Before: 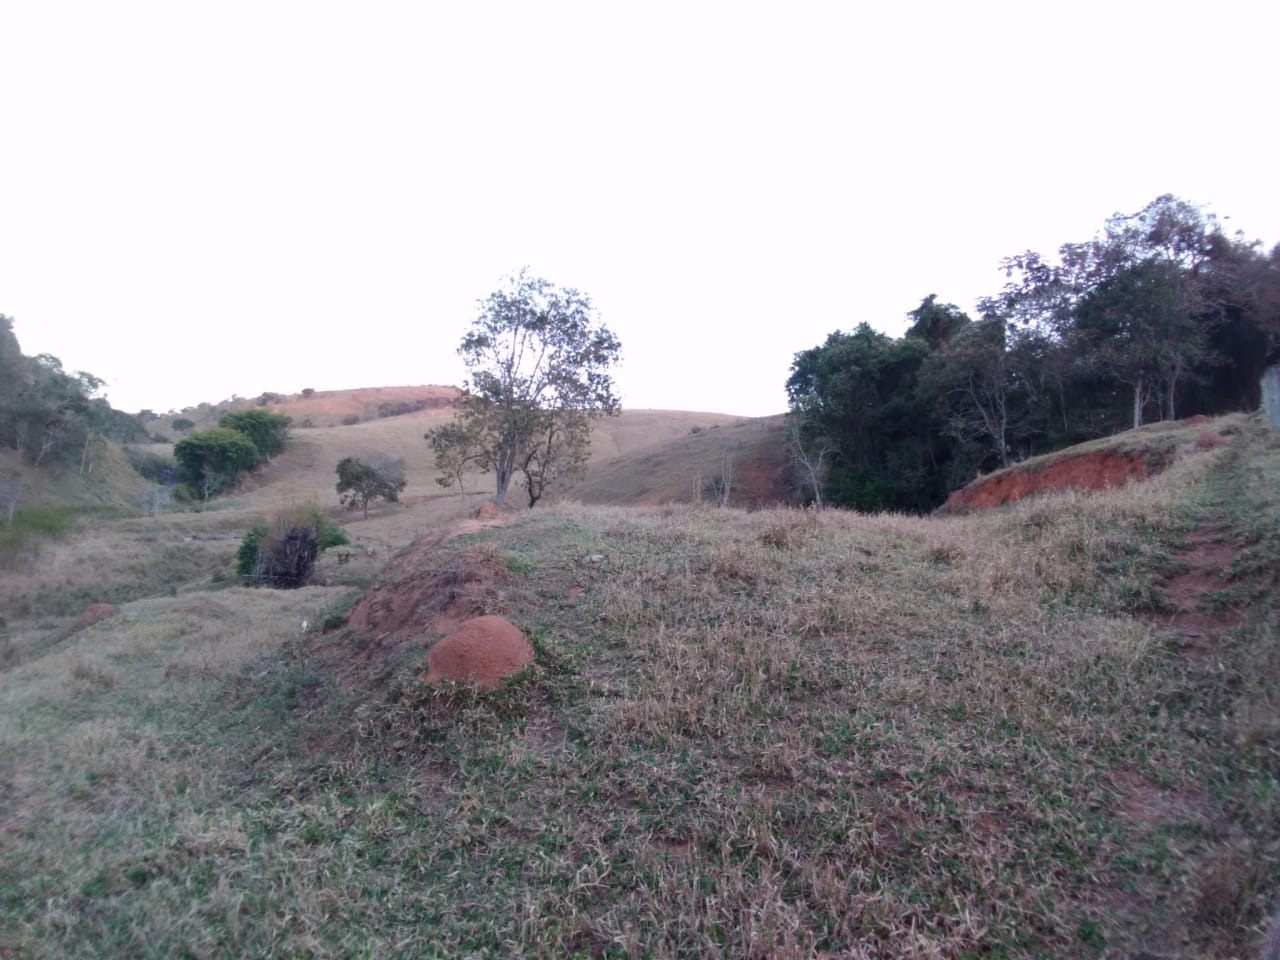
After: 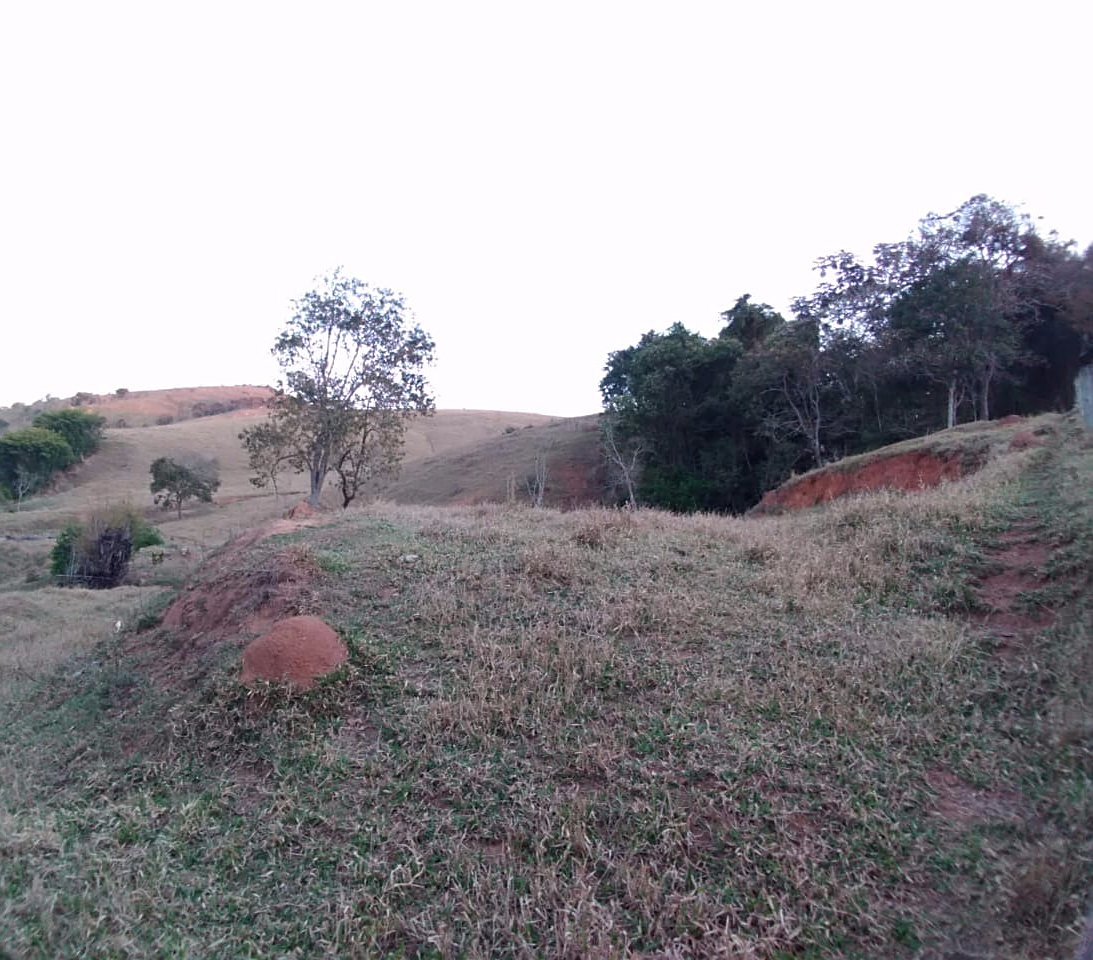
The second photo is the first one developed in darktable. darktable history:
sharpen: on, module defaults
crop and rotate: left 14.584%
